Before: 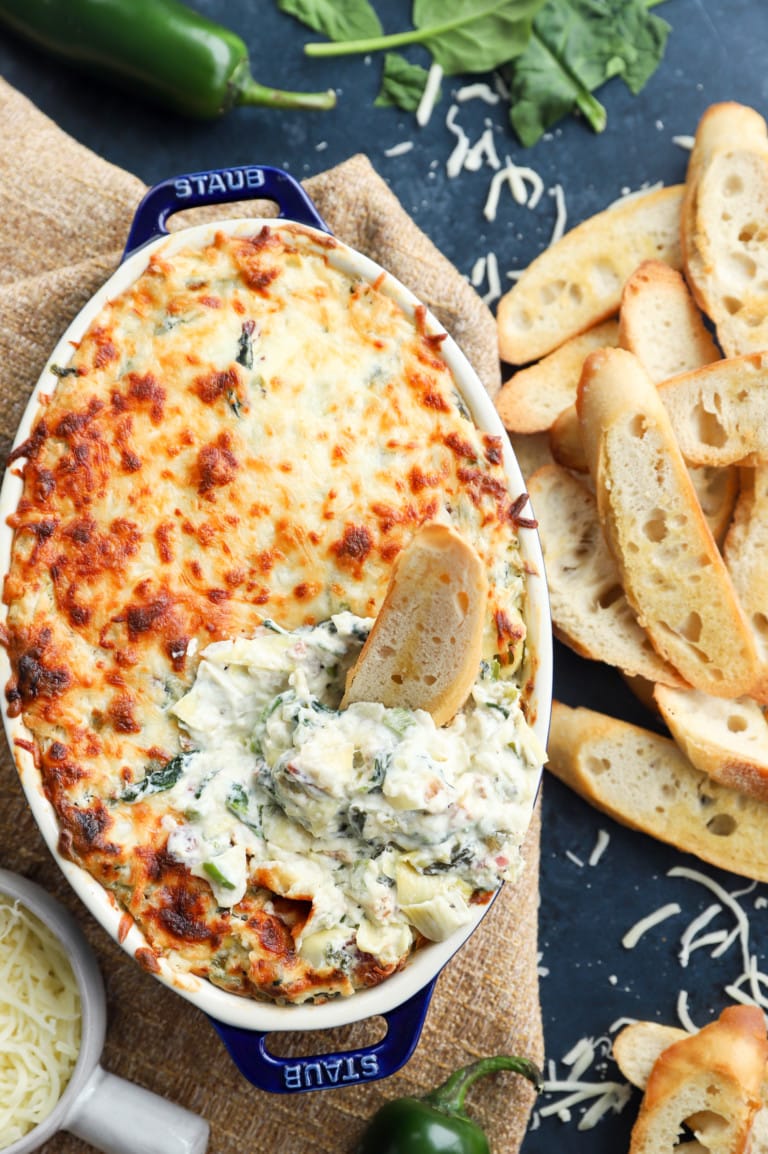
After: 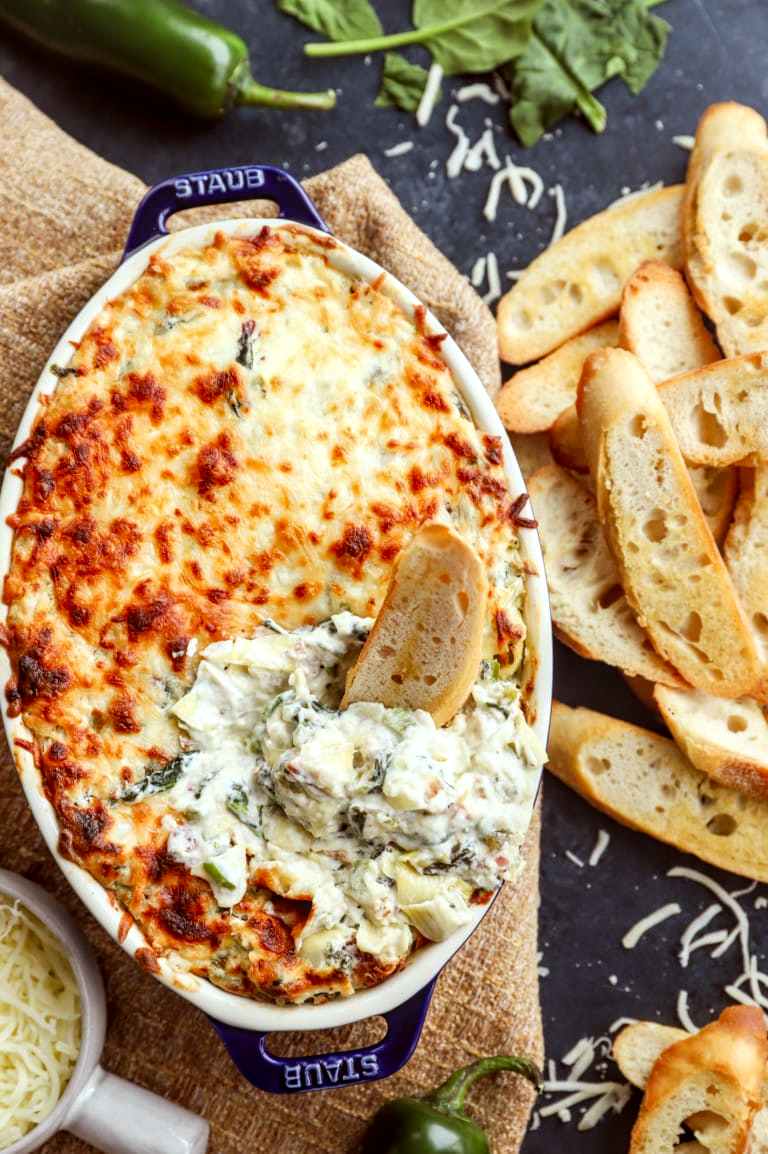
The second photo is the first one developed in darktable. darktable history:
color correction: highlights a* -2.73, highlights b* -2.09, shadows a* 2.41, shadows b* 2.73
local contrast: detail 130%
rgb levels: mode RGB, independent channels, levels [[0, 0.5, 1], [0, 0.521, 1], [0, 0.536, 1]]
